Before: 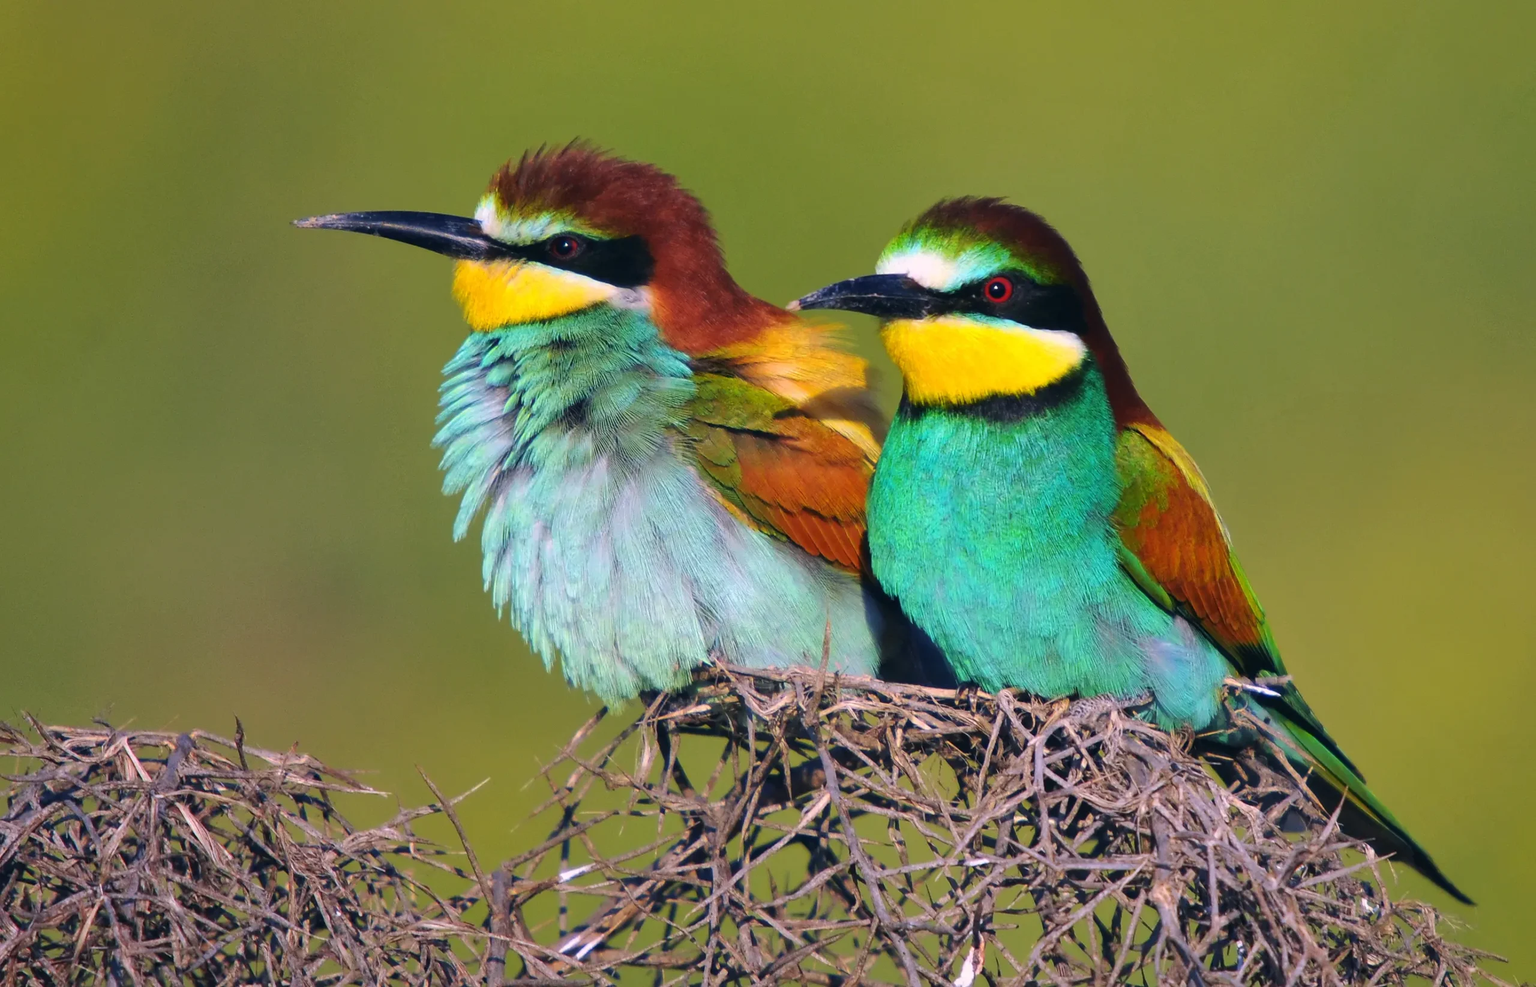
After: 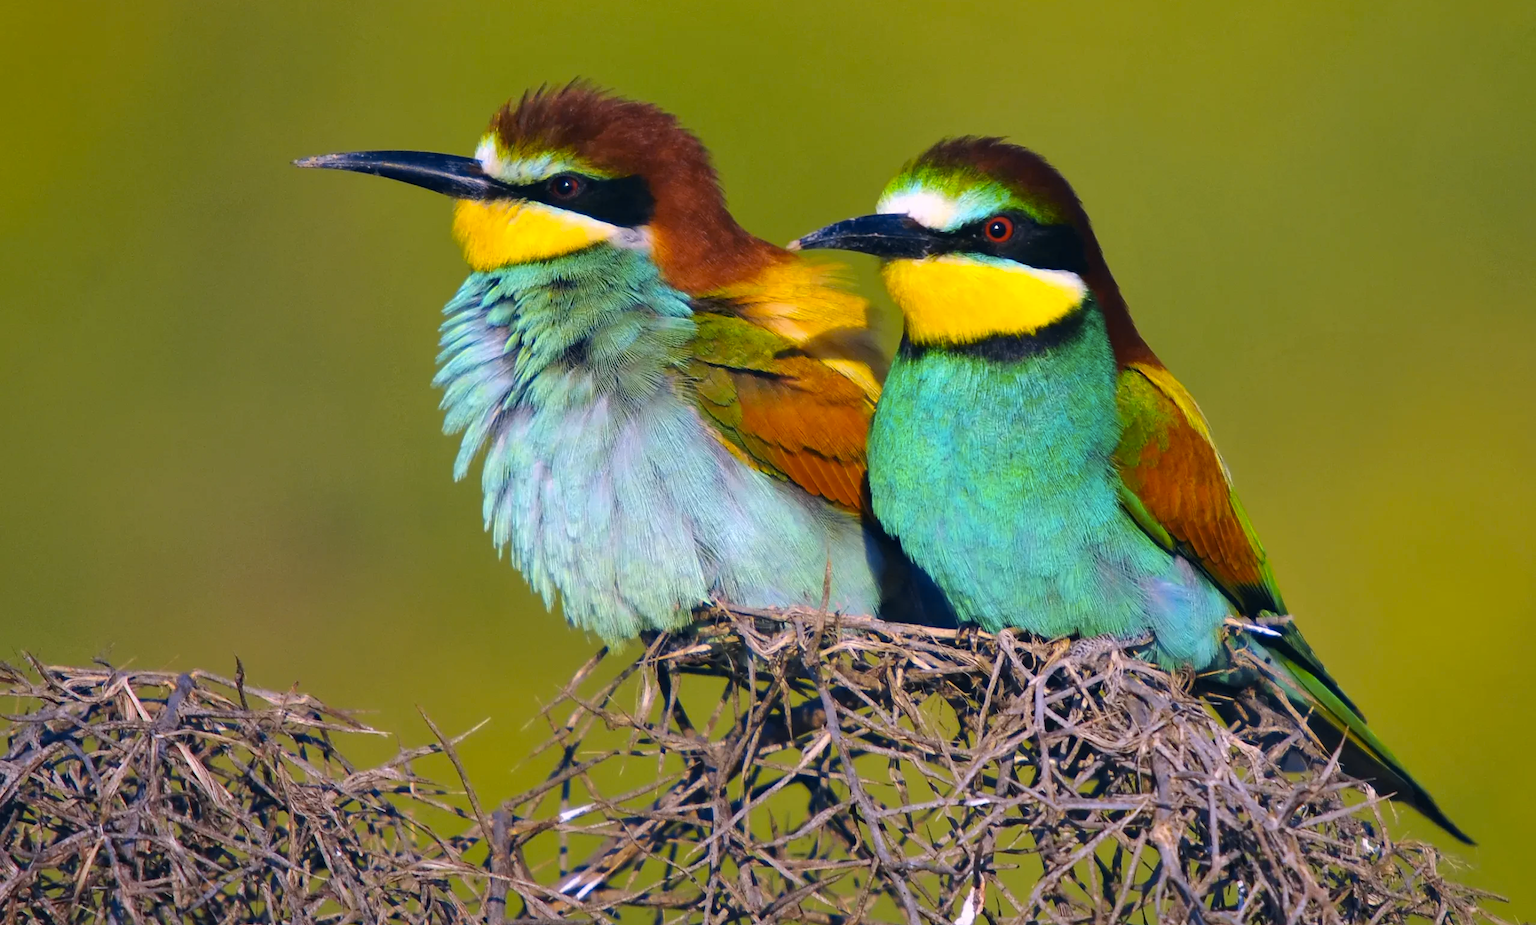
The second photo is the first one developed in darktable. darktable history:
crop and rotate: top 6.25%
color contrast: green-magenta contrast 0.85, blue-yellow contrast 1.25, unbound 0
haze removal: strength 0.1, compatibility mode true, adaptive false
